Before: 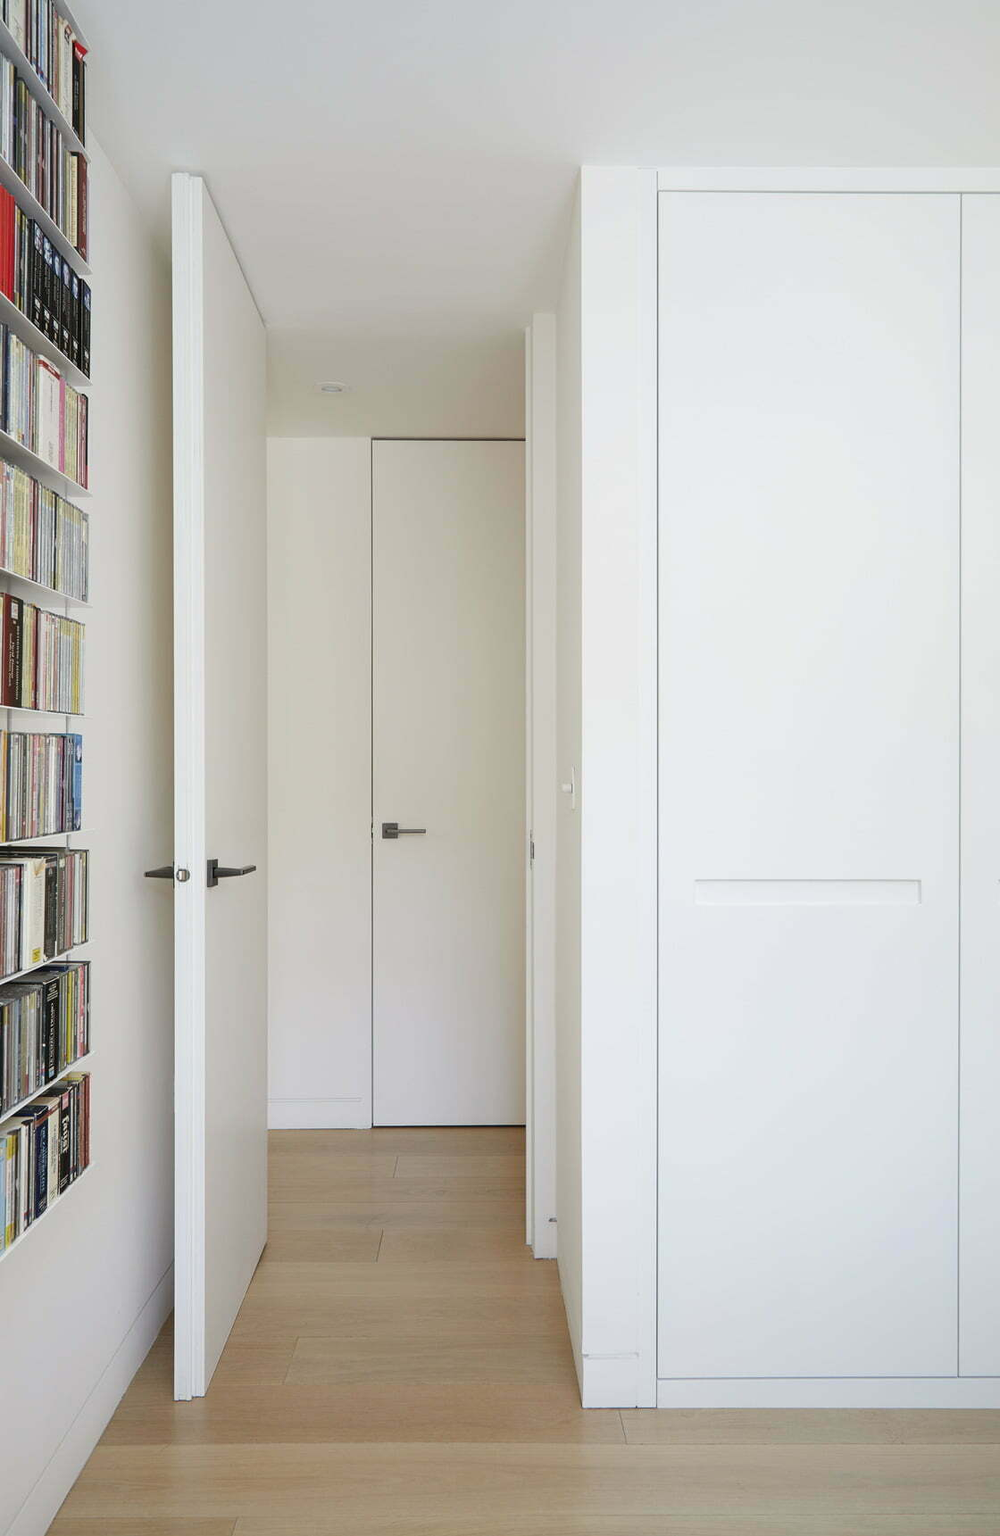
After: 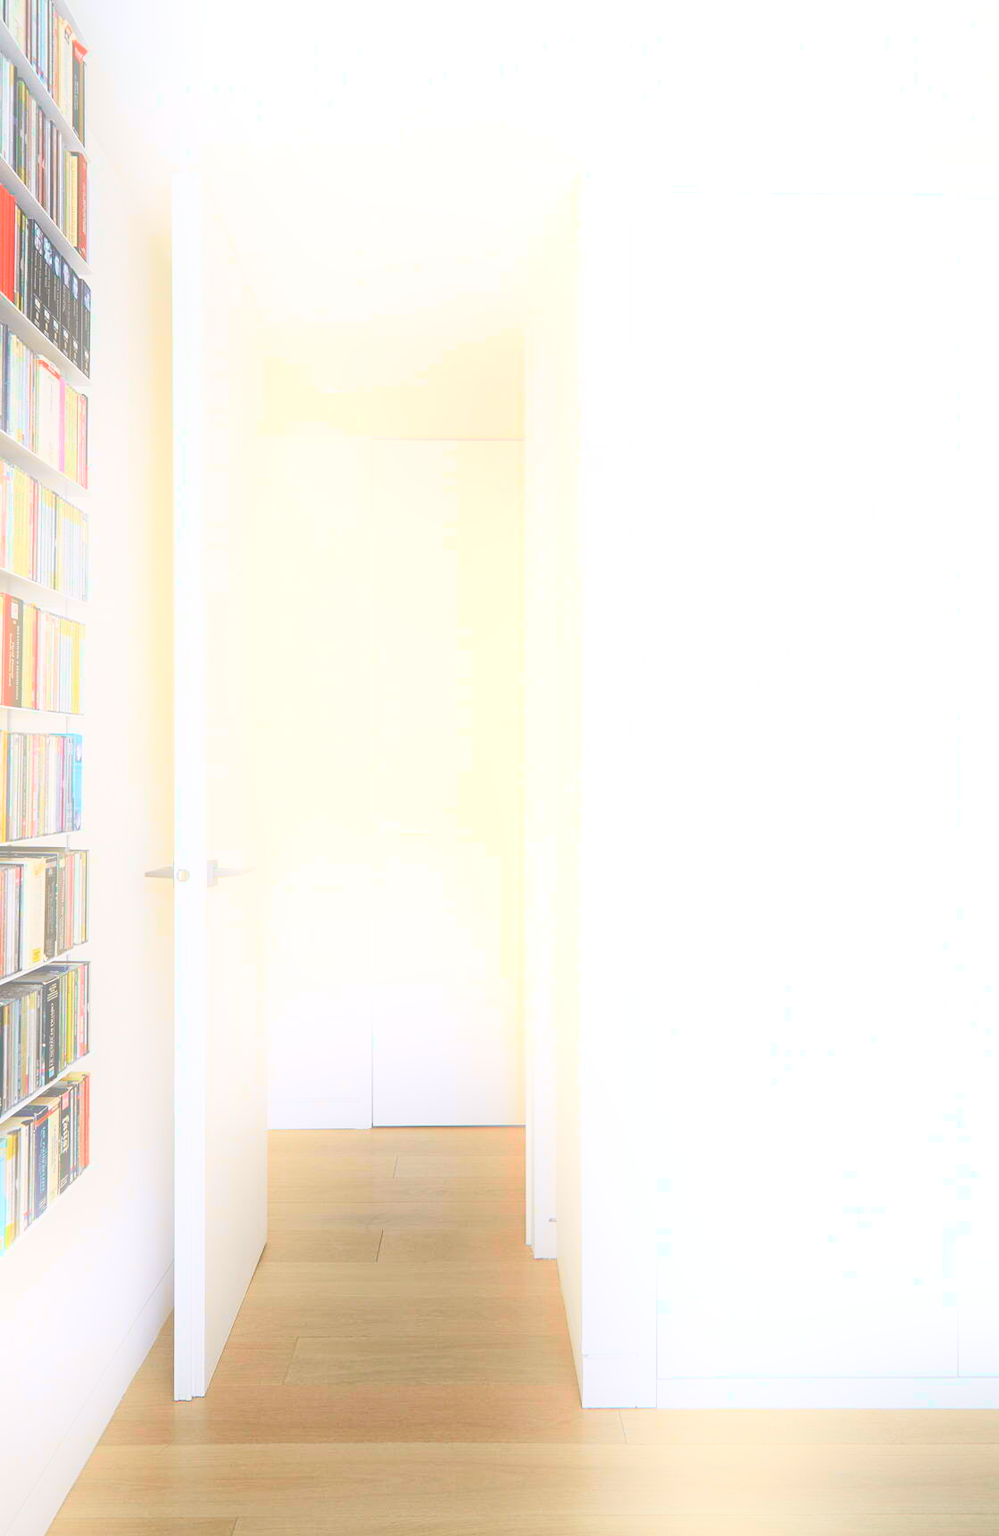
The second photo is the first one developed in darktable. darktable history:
tone curve: curves: ch0 [(0, 0.011) (0.053, 0.026) (0.174, 0.115) (0.398, 0.444) (0.673, 0.775) (0.829, 0.906) (0.991, 0.981)]; ch1 [(0, 0) (0.276, 0.206) (0.409, 0.383) (0.473, 0.458) (0.492, 0.501) (0.512, 0.513) (0.54, 0.543) (0.585, 0.617) (0.659, 0.686) (0.78, 0.8) (1, 1)]; ch2 [(0, 0) (0.438, 0.449) (0.473, 0.469) (0.503, 0.5) (0.523, 0.534) (0.562, 0.594) (0.612, 0.635) (0.695, 0.713) (1, 1)], color space Lab, independent channels, preserve colors none
bloom: on, module defaults
